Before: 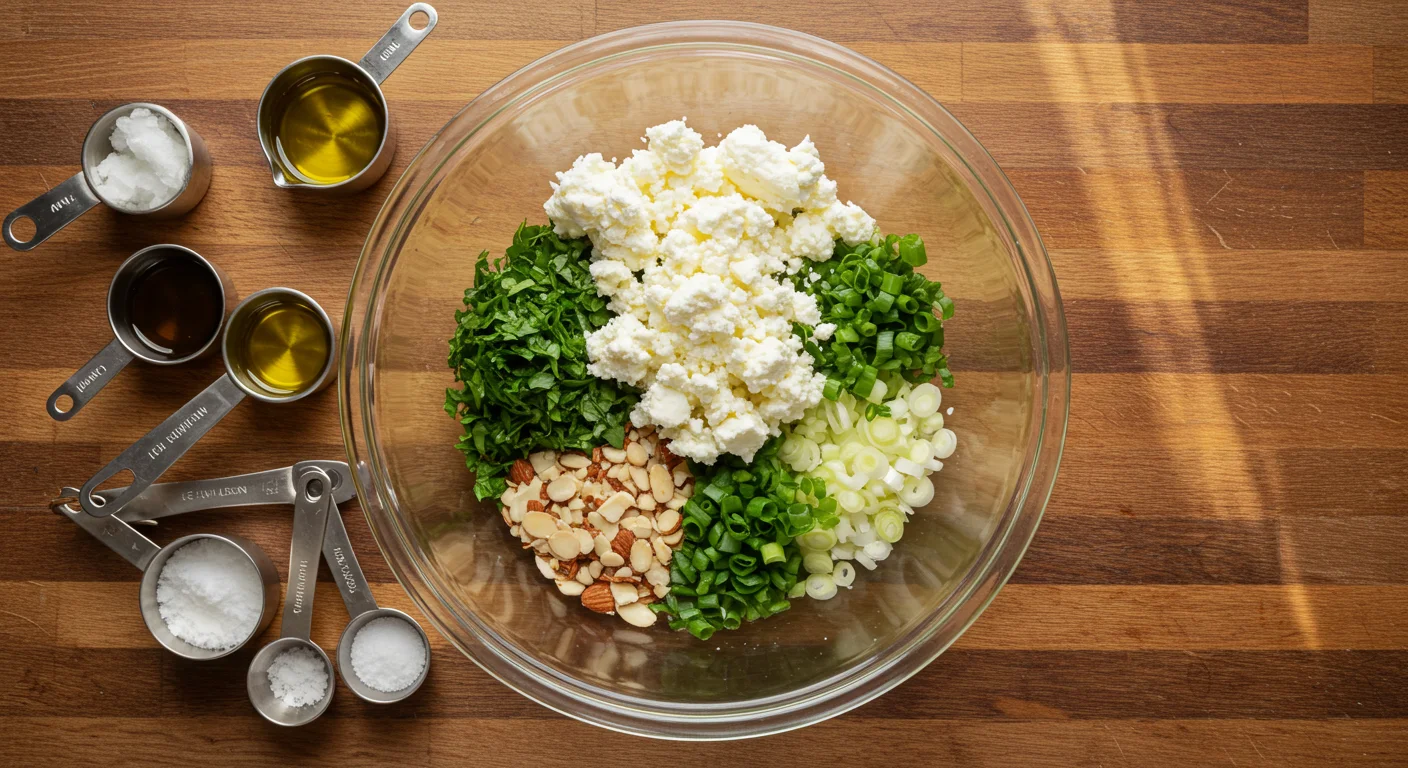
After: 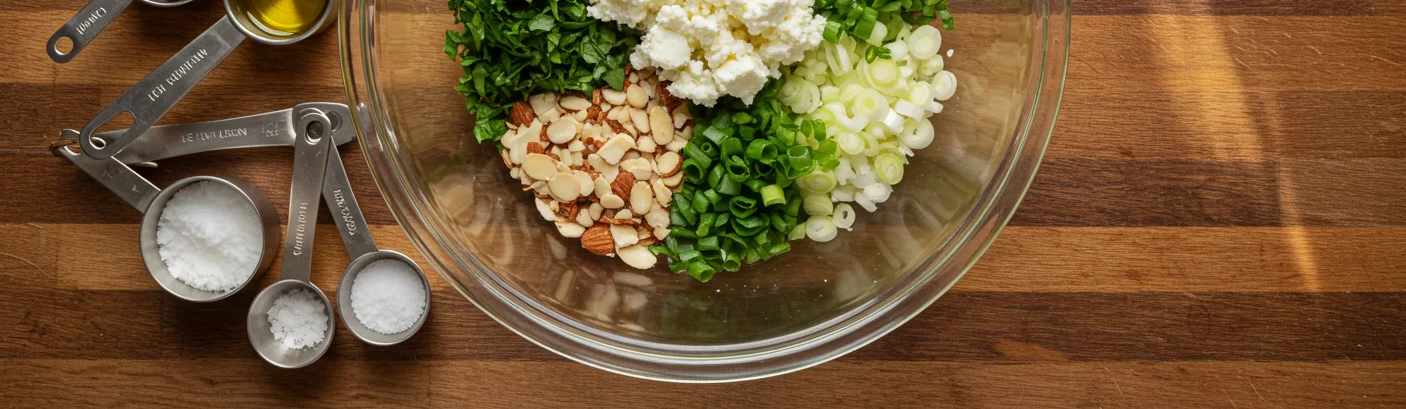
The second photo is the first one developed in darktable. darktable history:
crop and rotate: top 46.628%, right 0.115%
